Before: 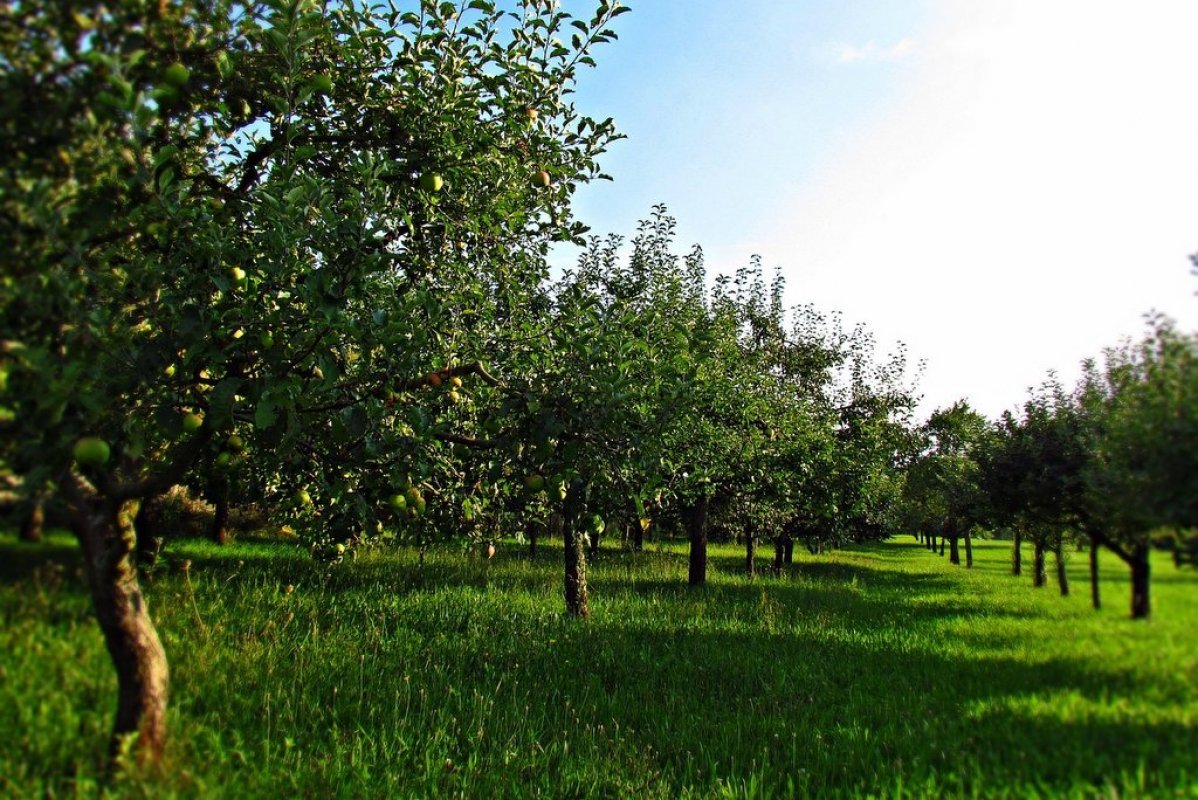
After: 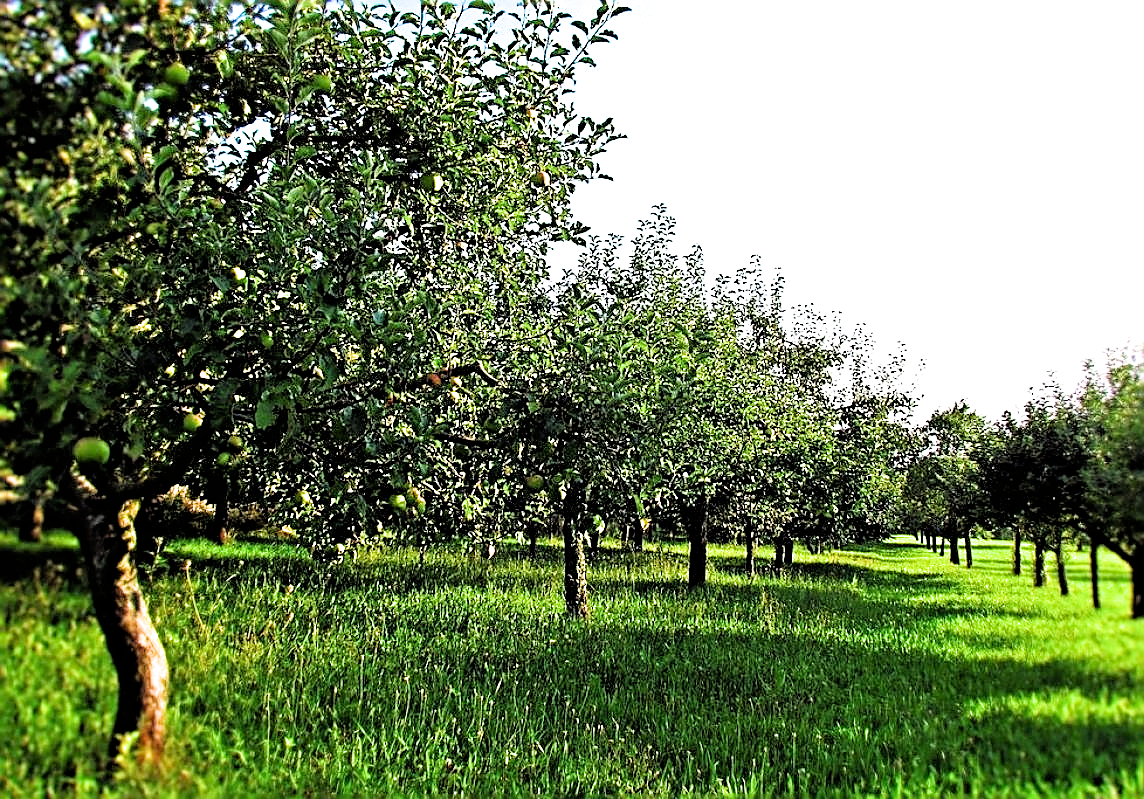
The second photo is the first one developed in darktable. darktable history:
exposure: black level correction 0, exposure 1.743 EV, compensate highlight preservation false
crop: right 4.503%, bottom 0.047%
filmic rgb: black relative exposure -3.89 EV, white relative exposure 3.49 EV, hardness 2.61, contrast 1.103
sharpen: radius 1.696, amount 1.277
